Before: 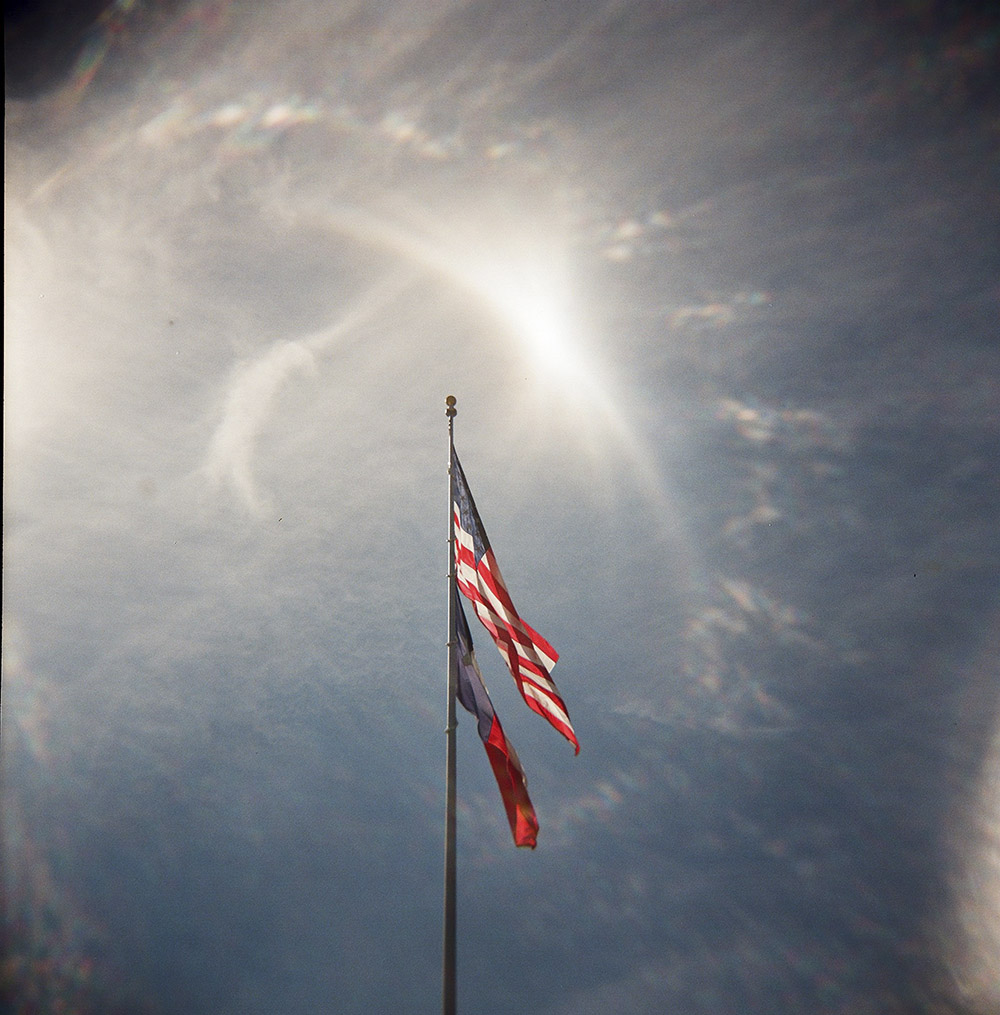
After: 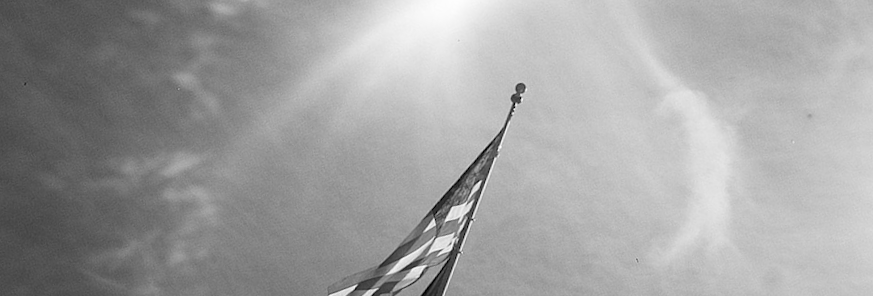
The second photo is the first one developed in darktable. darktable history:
crop and rotate: angle 16.12°, top 30.835%, bottom 35.653%
rotate and perspective: rotation -4.98°, automatic cropping off
monochrome: a 2.21, b -1.33, size 2.2
